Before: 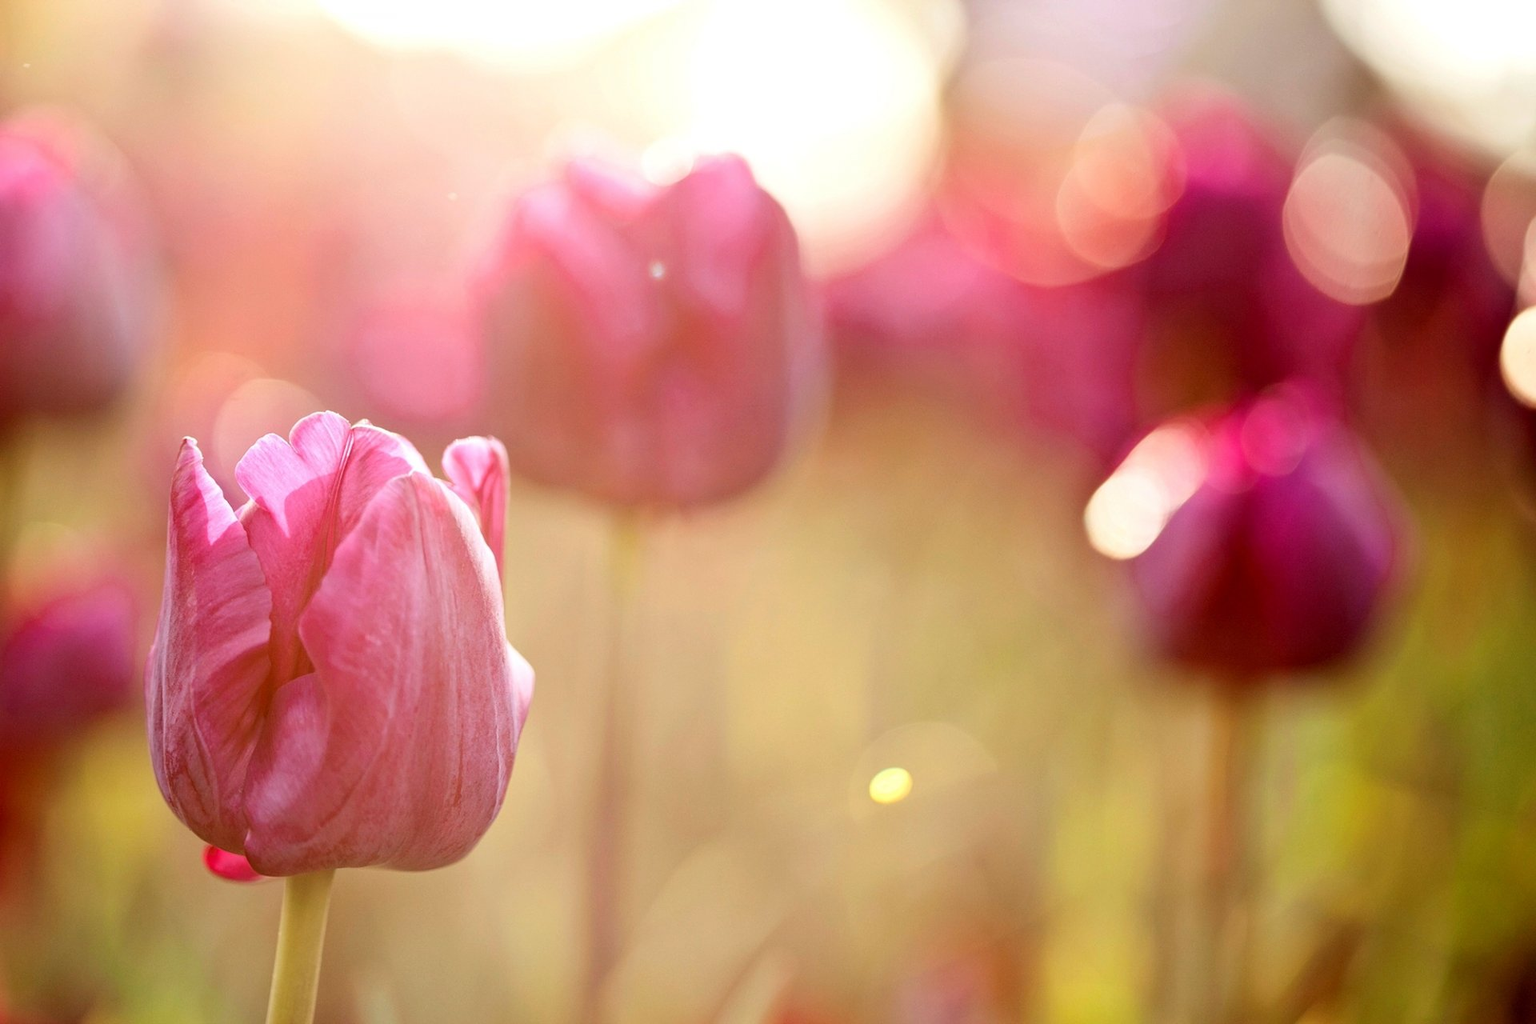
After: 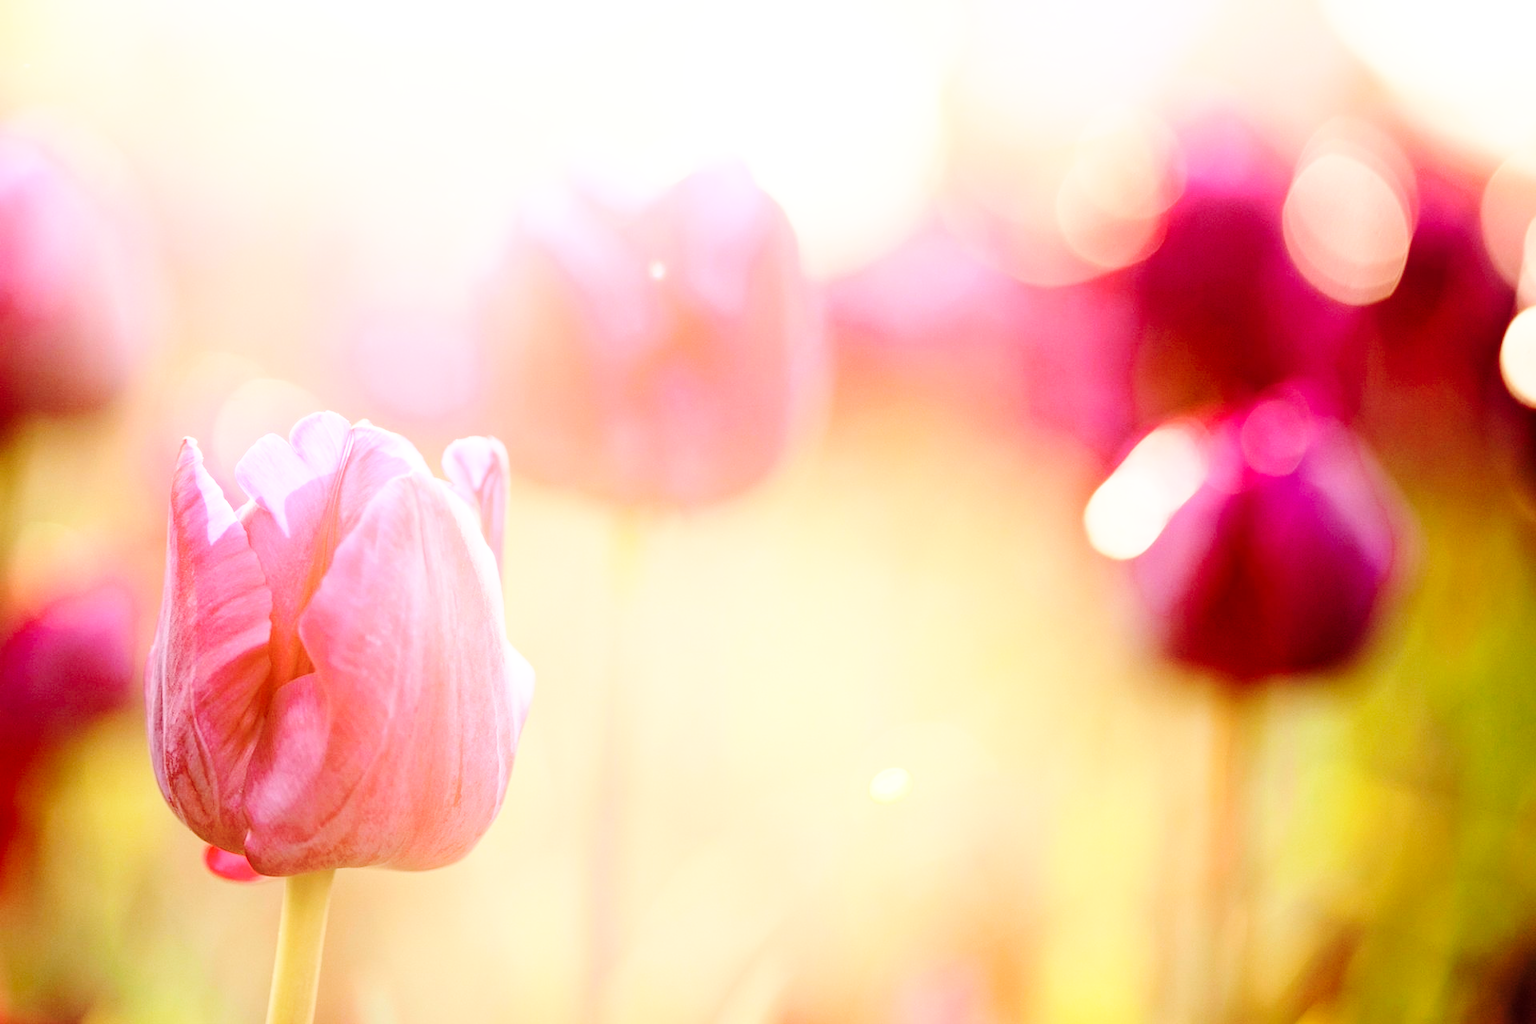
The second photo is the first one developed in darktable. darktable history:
base curve: curves: ch0 [(0, 0) (0.028, 0.03) (0.121, 0.232) (0.46, 0.748) (0.859, 0.968) (1, 1)], exposure shift 0.01, preserve colors none
shadows and highlights: highlights 72.51, soften with gaussian
